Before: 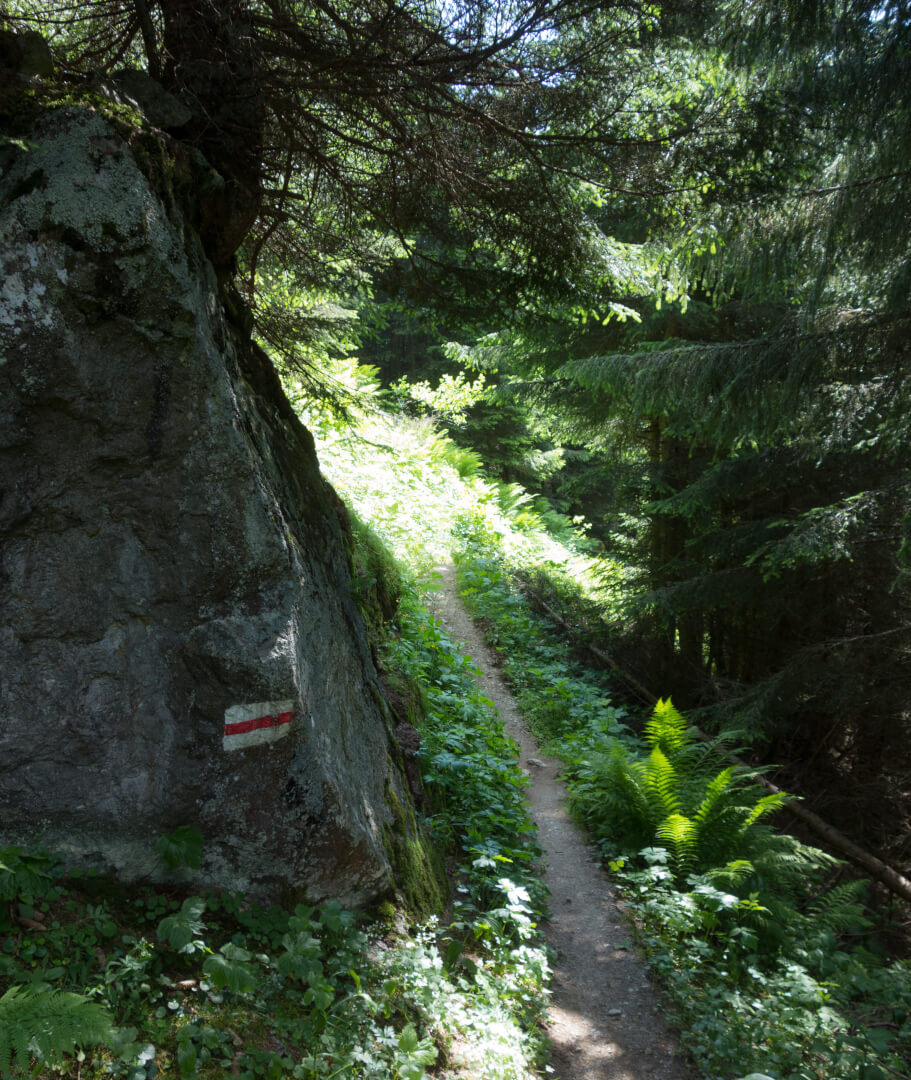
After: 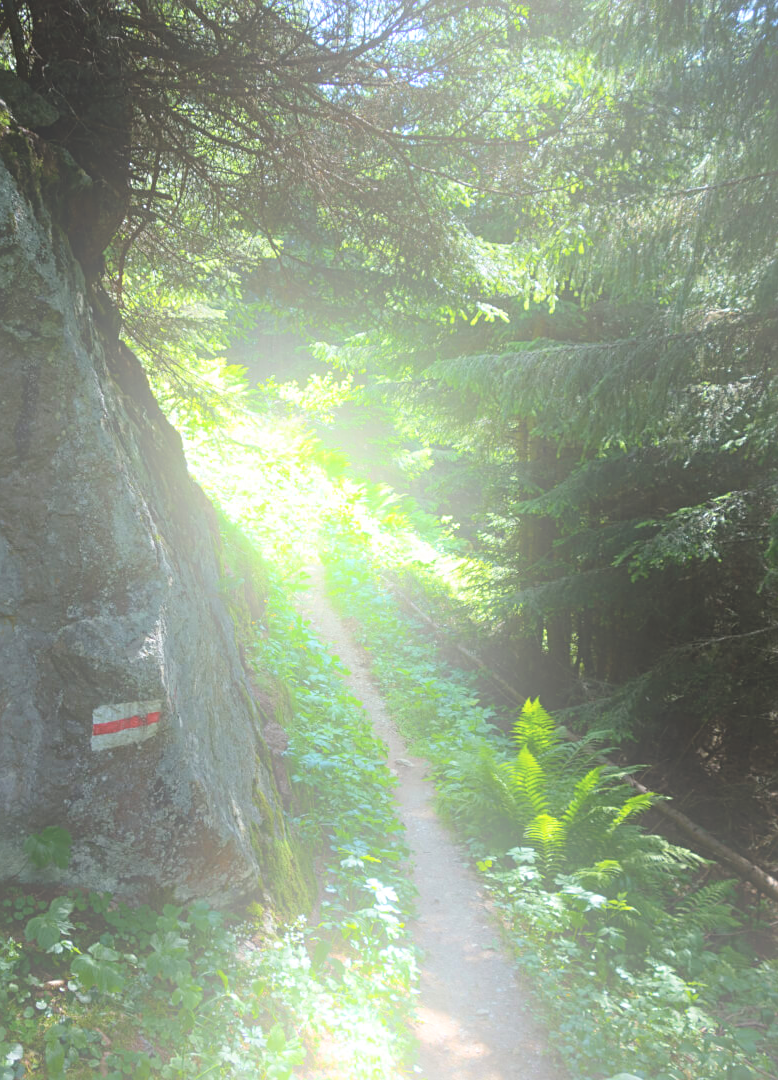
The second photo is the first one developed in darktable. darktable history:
sharpen: radius 2.529, amount 0.323
bloom: size 25%, threshold 5%, strength 90%
crop and rotate: left 14.584%
